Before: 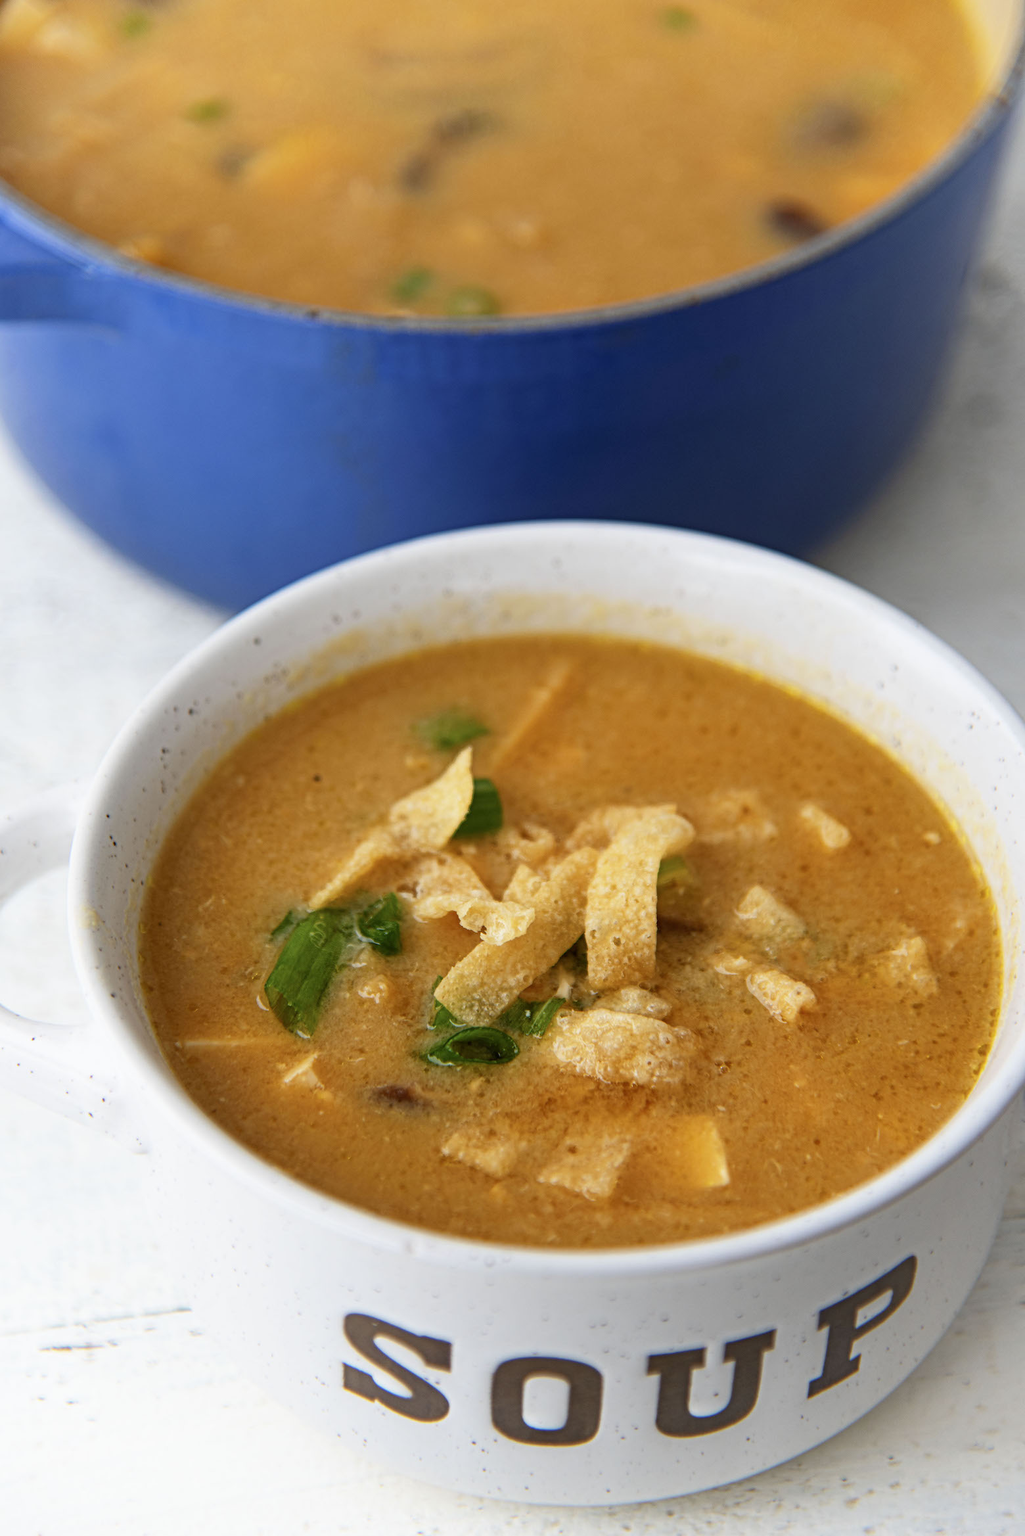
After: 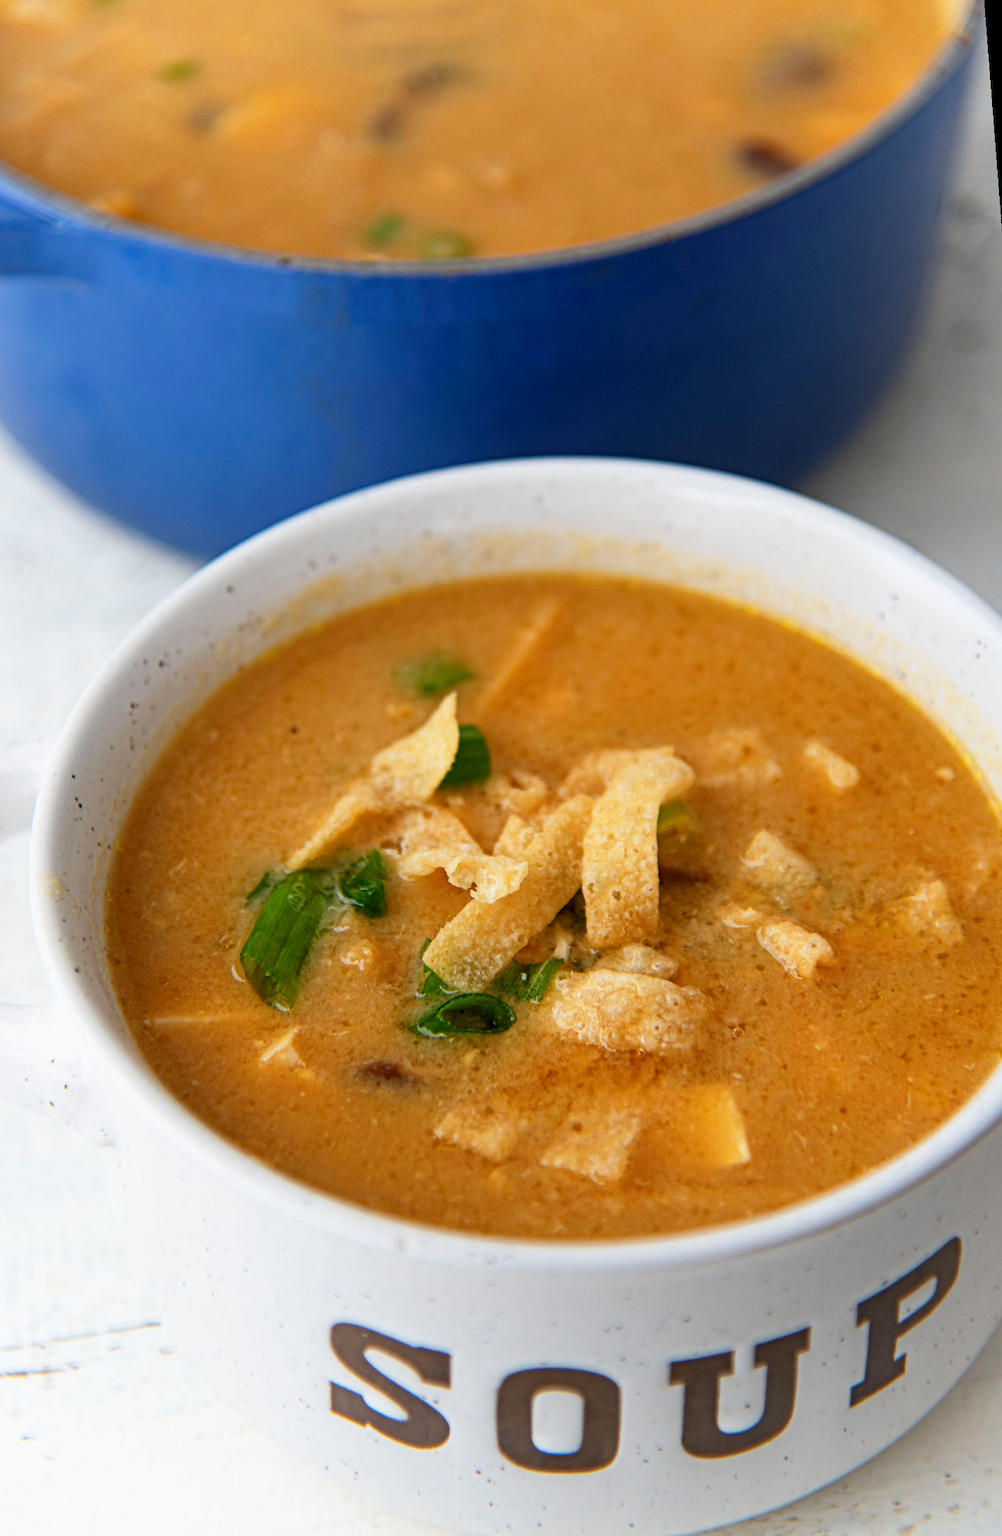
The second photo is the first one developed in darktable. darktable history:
white balance: emerald 1
rotate and perspective: rotation -1.68°, lens shift (vertical) -0.146, crop left 0.049, crop right 0.912, crop top 0.032, crop bottom 0.96
